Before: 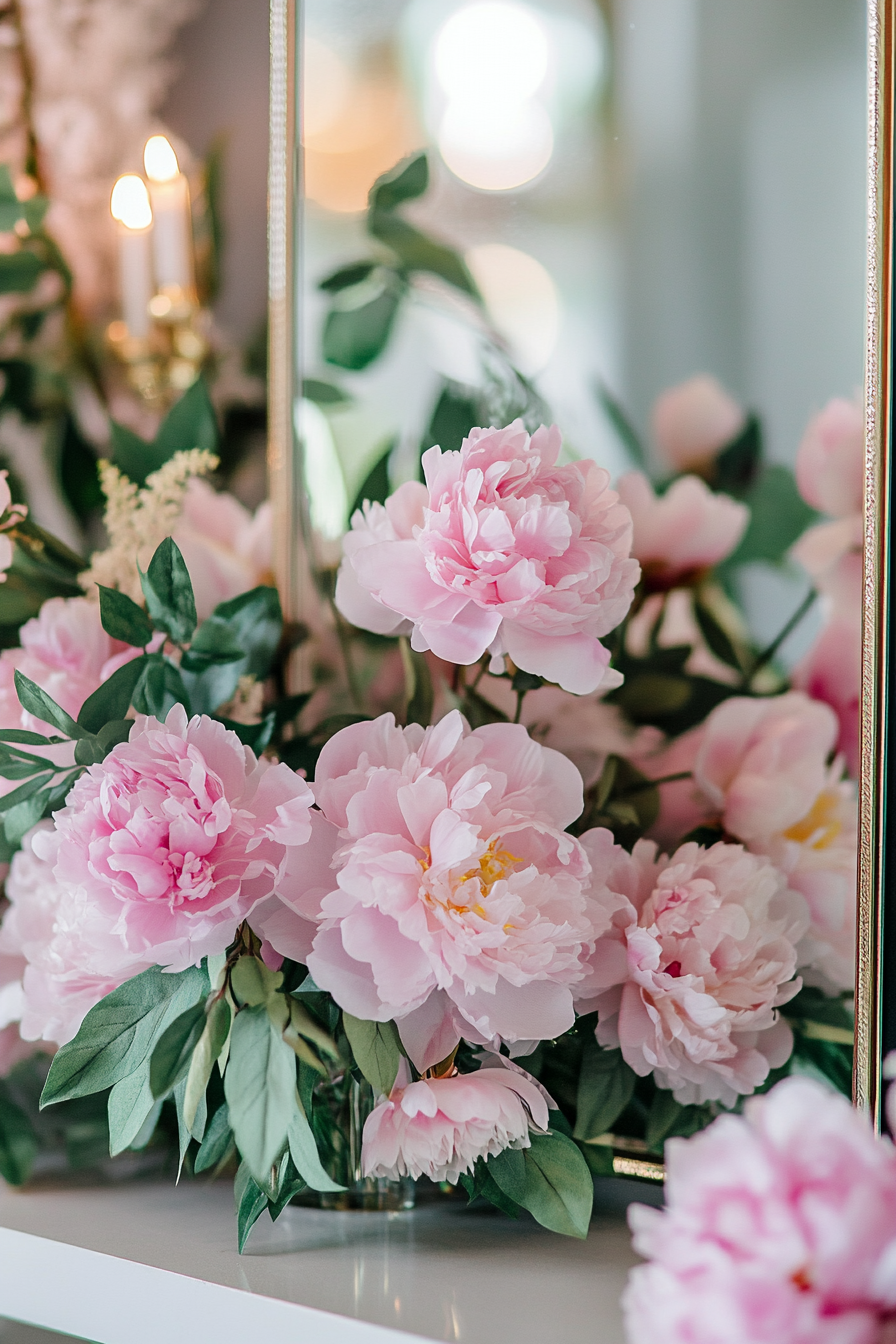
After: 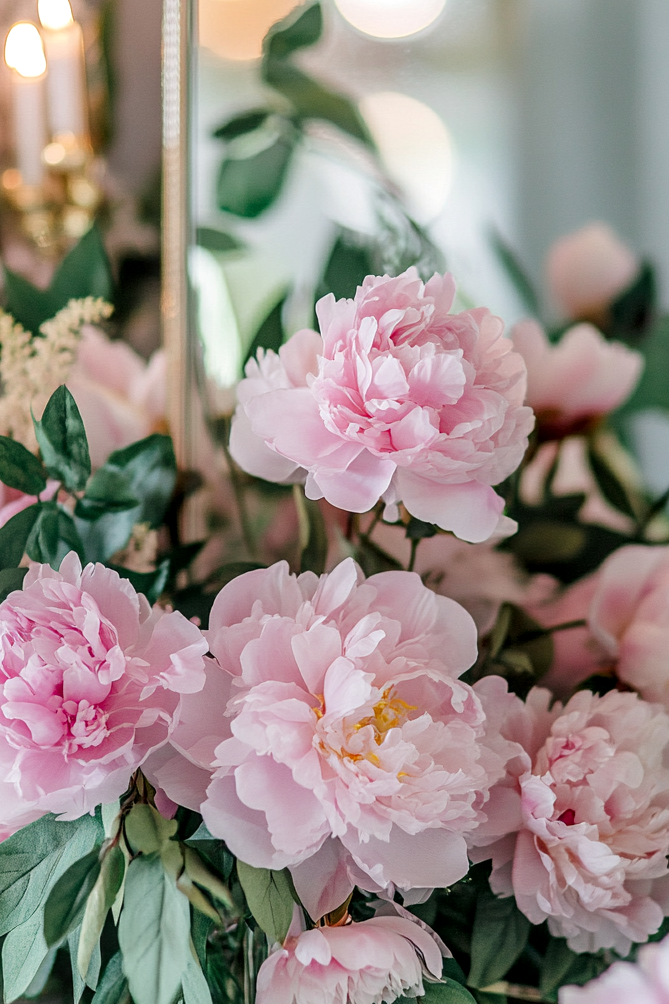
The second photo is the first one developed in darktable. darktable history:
crop and rotate: left 11.831%, top 11.346%, right 13.429%, bottom 13.899%
local contrast: on, module defaults
